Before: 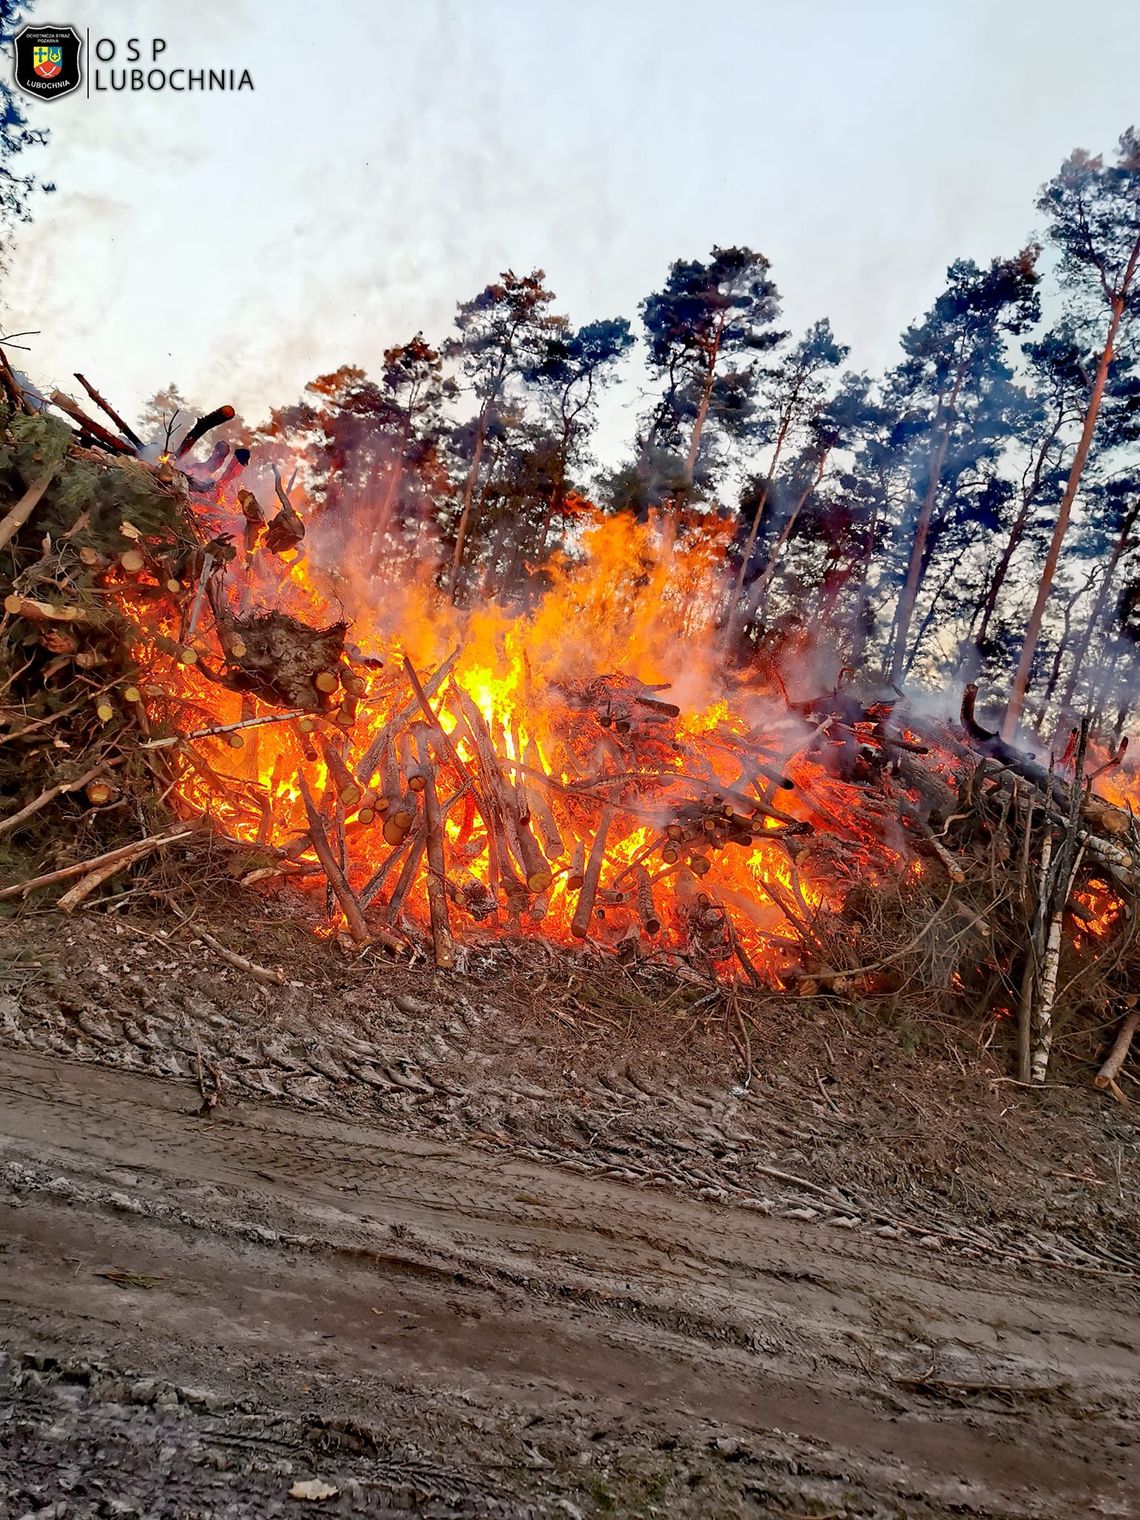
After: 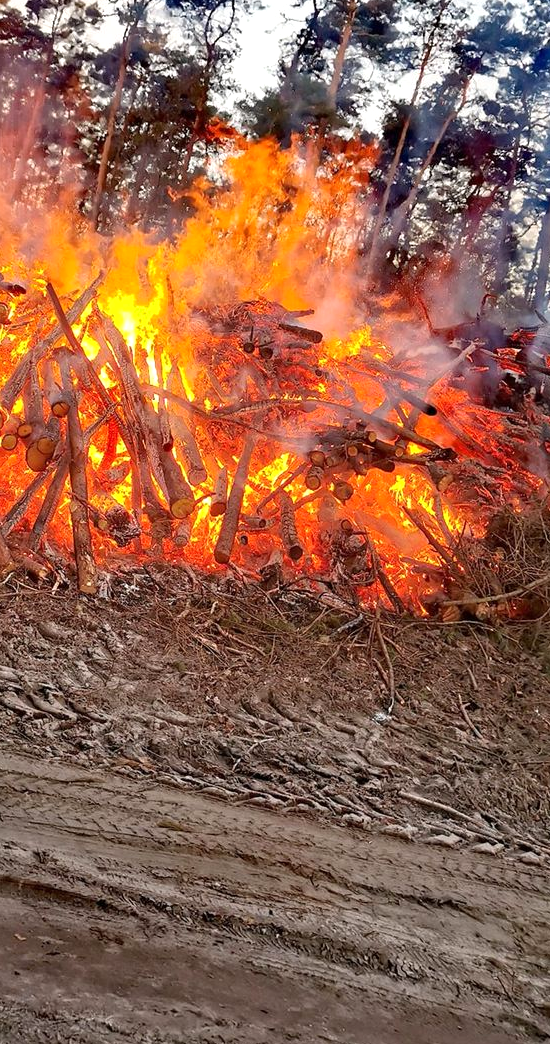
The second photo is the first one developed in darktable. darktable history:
exposure: exposure 0.29 EV, compensate highlight preservation false
crop: left 31.379%, top 24.658%, right 20.326%, bottom 6.628%
shadows and highlights: shadows 5, soften with gaussian
